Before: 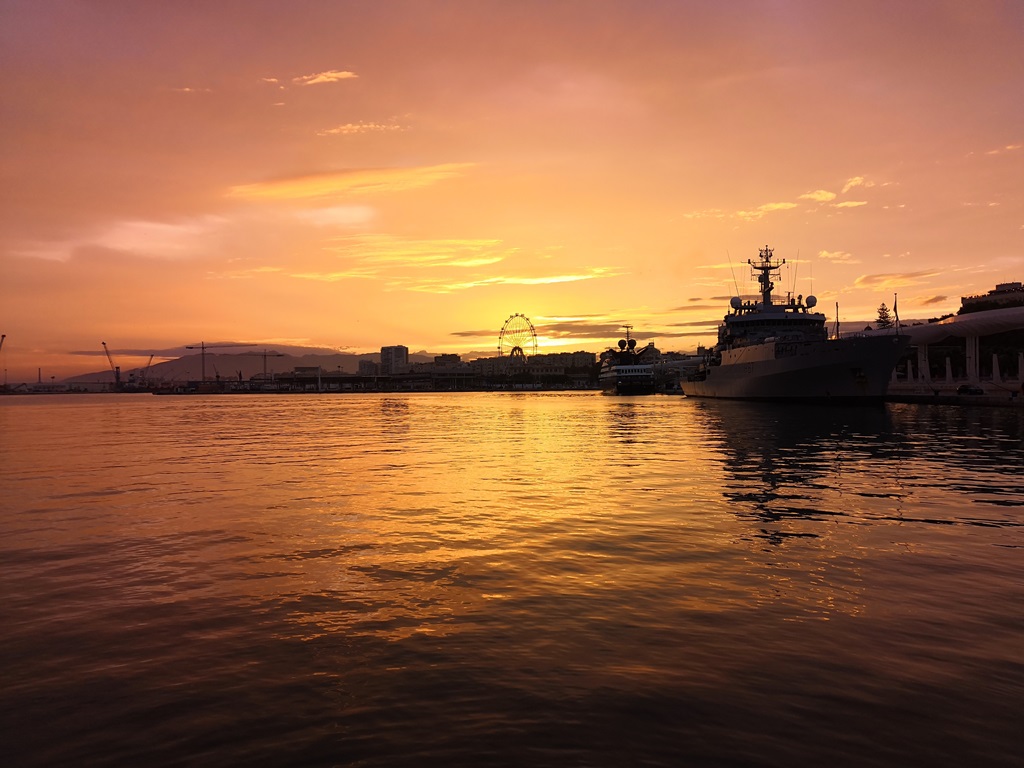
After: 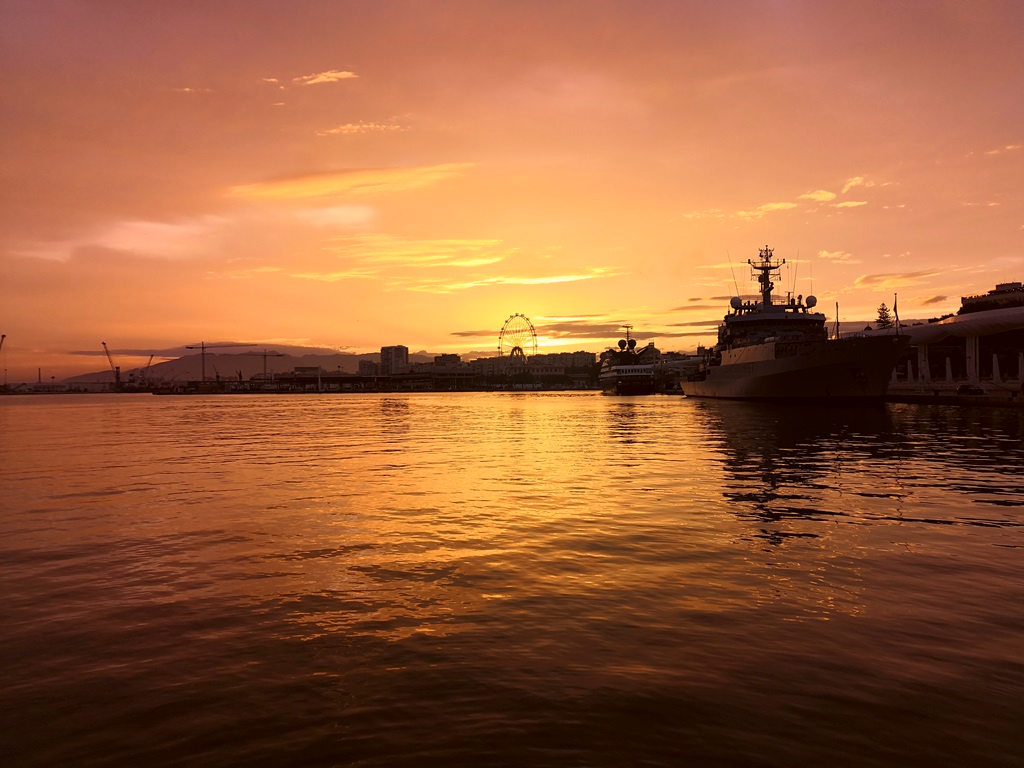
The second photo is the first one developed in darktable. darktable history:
color correction: highlights a* 6.27, highlights b* 8.19, shadows a* 5.94, shadows b* 7.23, saturation 0.9
local contrast: mode bilateral grid, contrast 15, coarseness 36, detail 105%, midtone range 0.2
bloom: size 9%, threshold 100%, strength 7%
